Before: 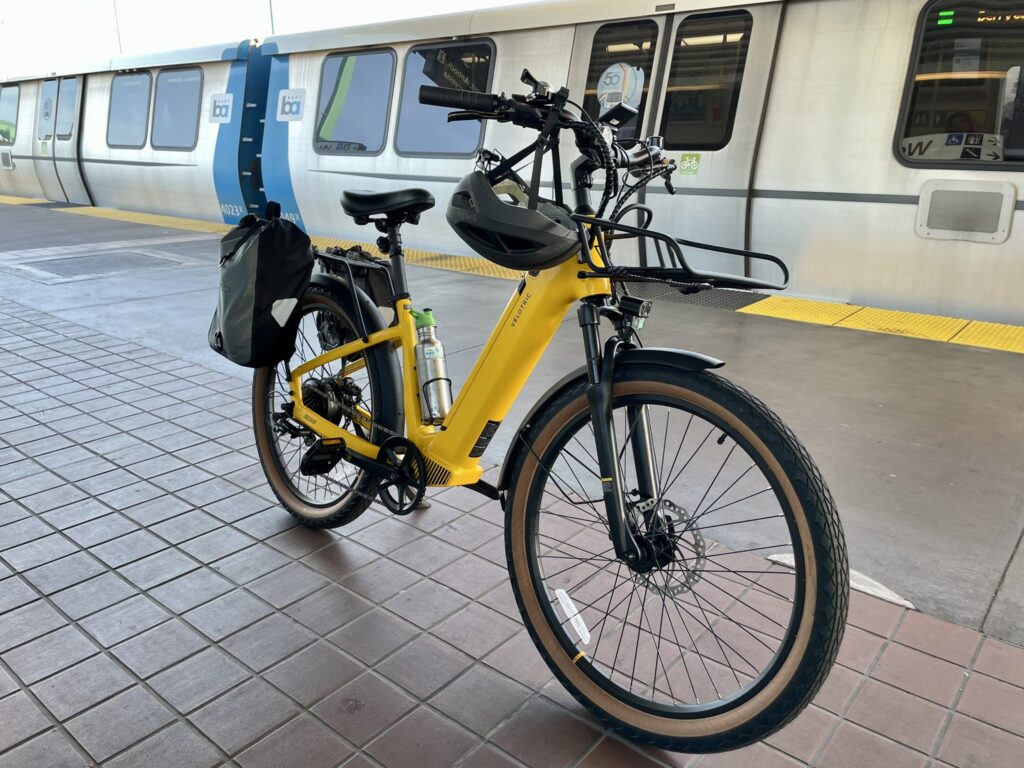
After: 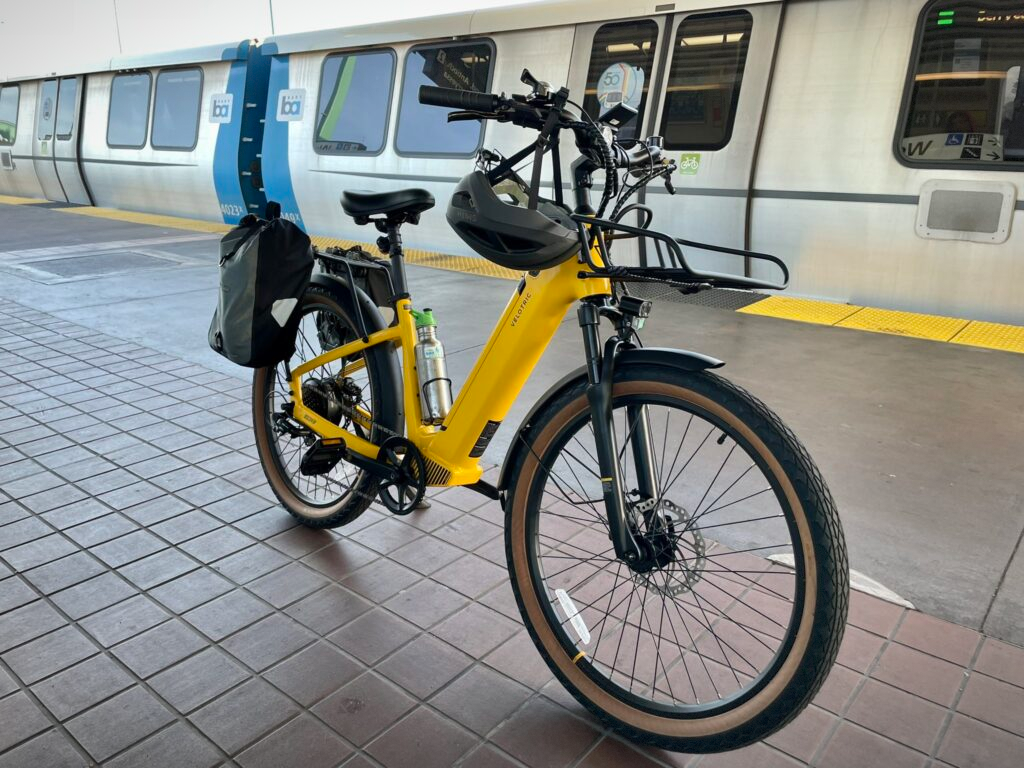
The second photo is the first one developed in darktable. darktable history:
vignetting: fall-off radius 98.75%, center (0.04, -0.096), width/height ratio 1.335, dithering 8-bit output
shadows and highlights: shadows 37, highlights -27.84, soften with gaussian
